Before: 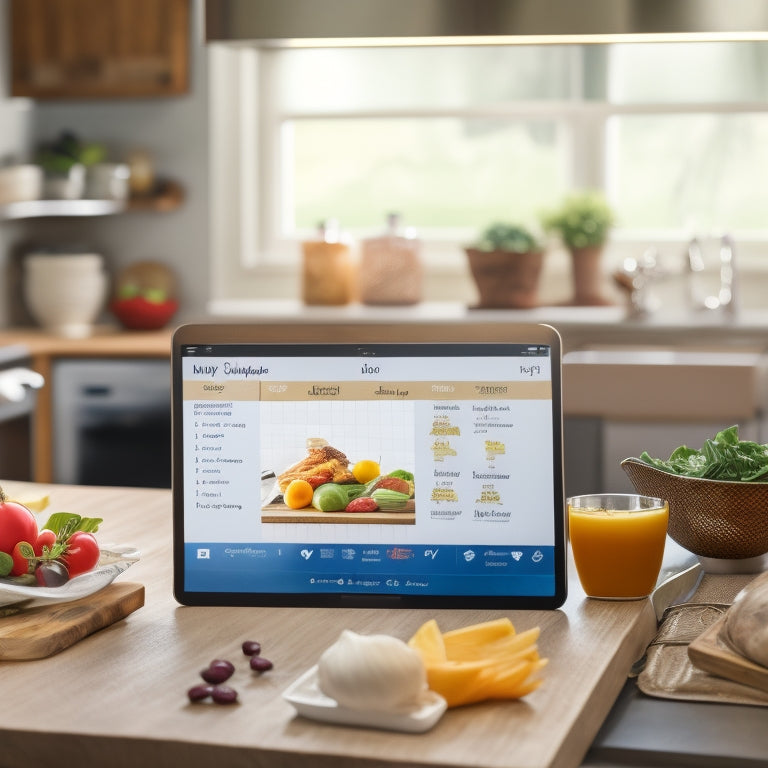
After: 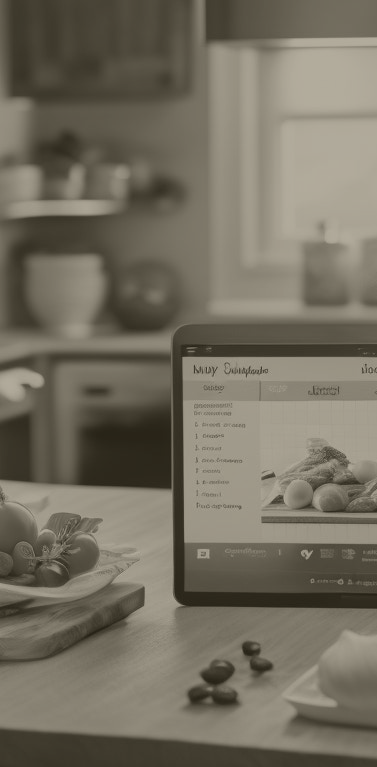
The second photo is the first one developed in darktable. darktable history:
crop and rotate: left 0%, top 0%, right 50.845%
colorize: hue 41.44°, saturation 22%, source mix 60%, lightness 10.61%
